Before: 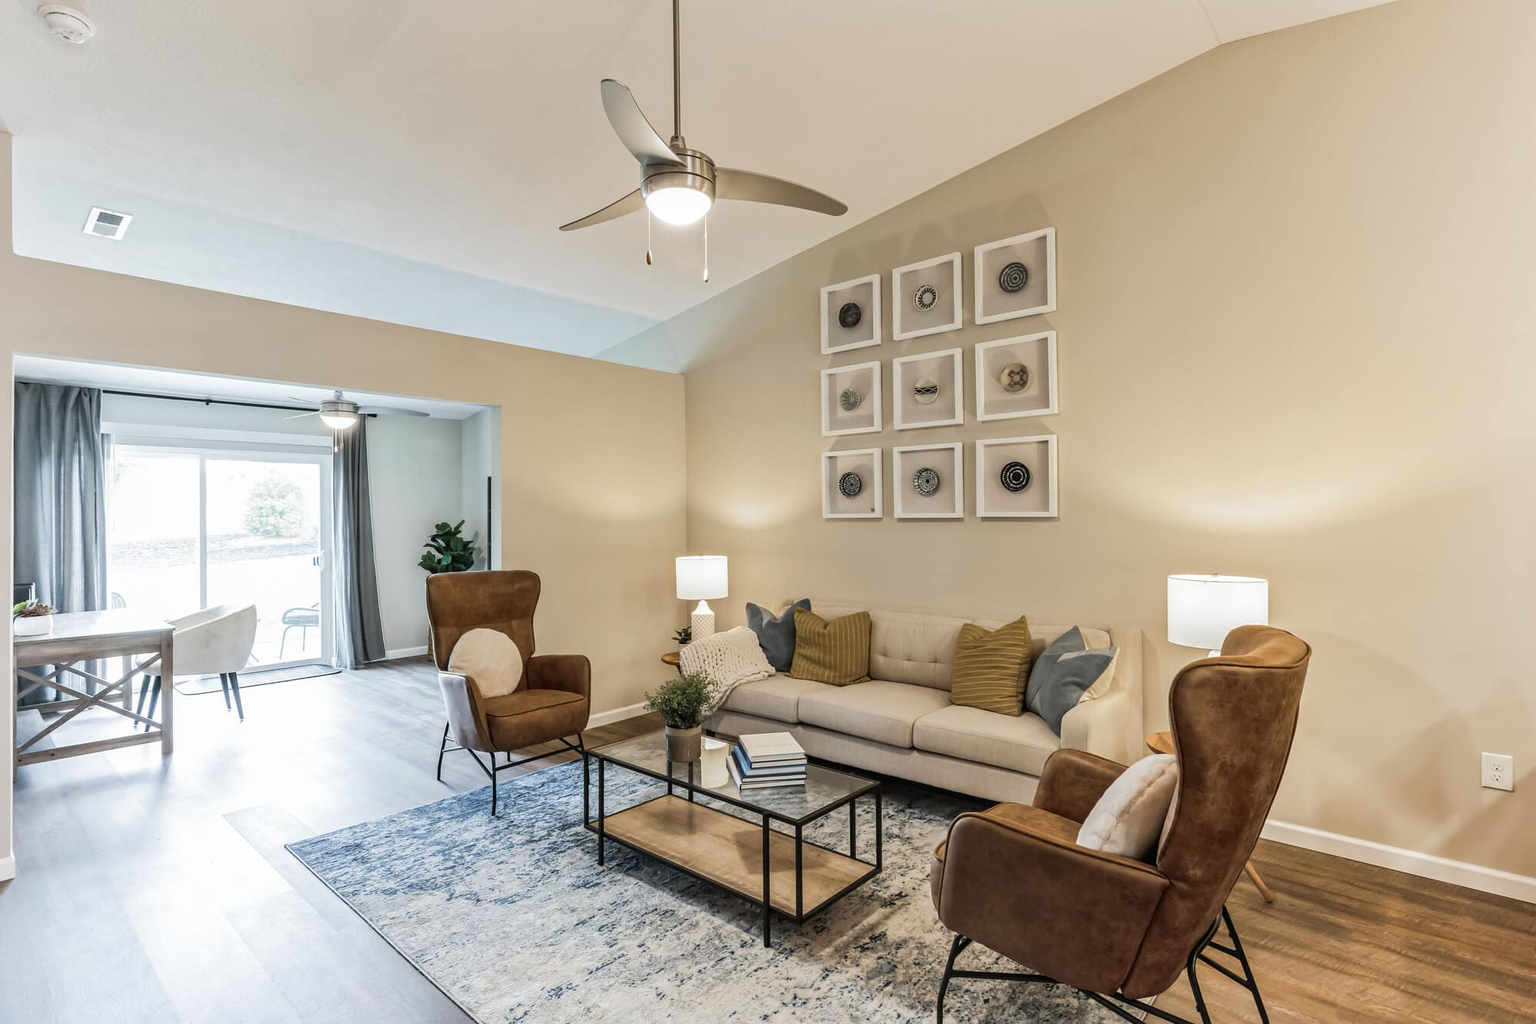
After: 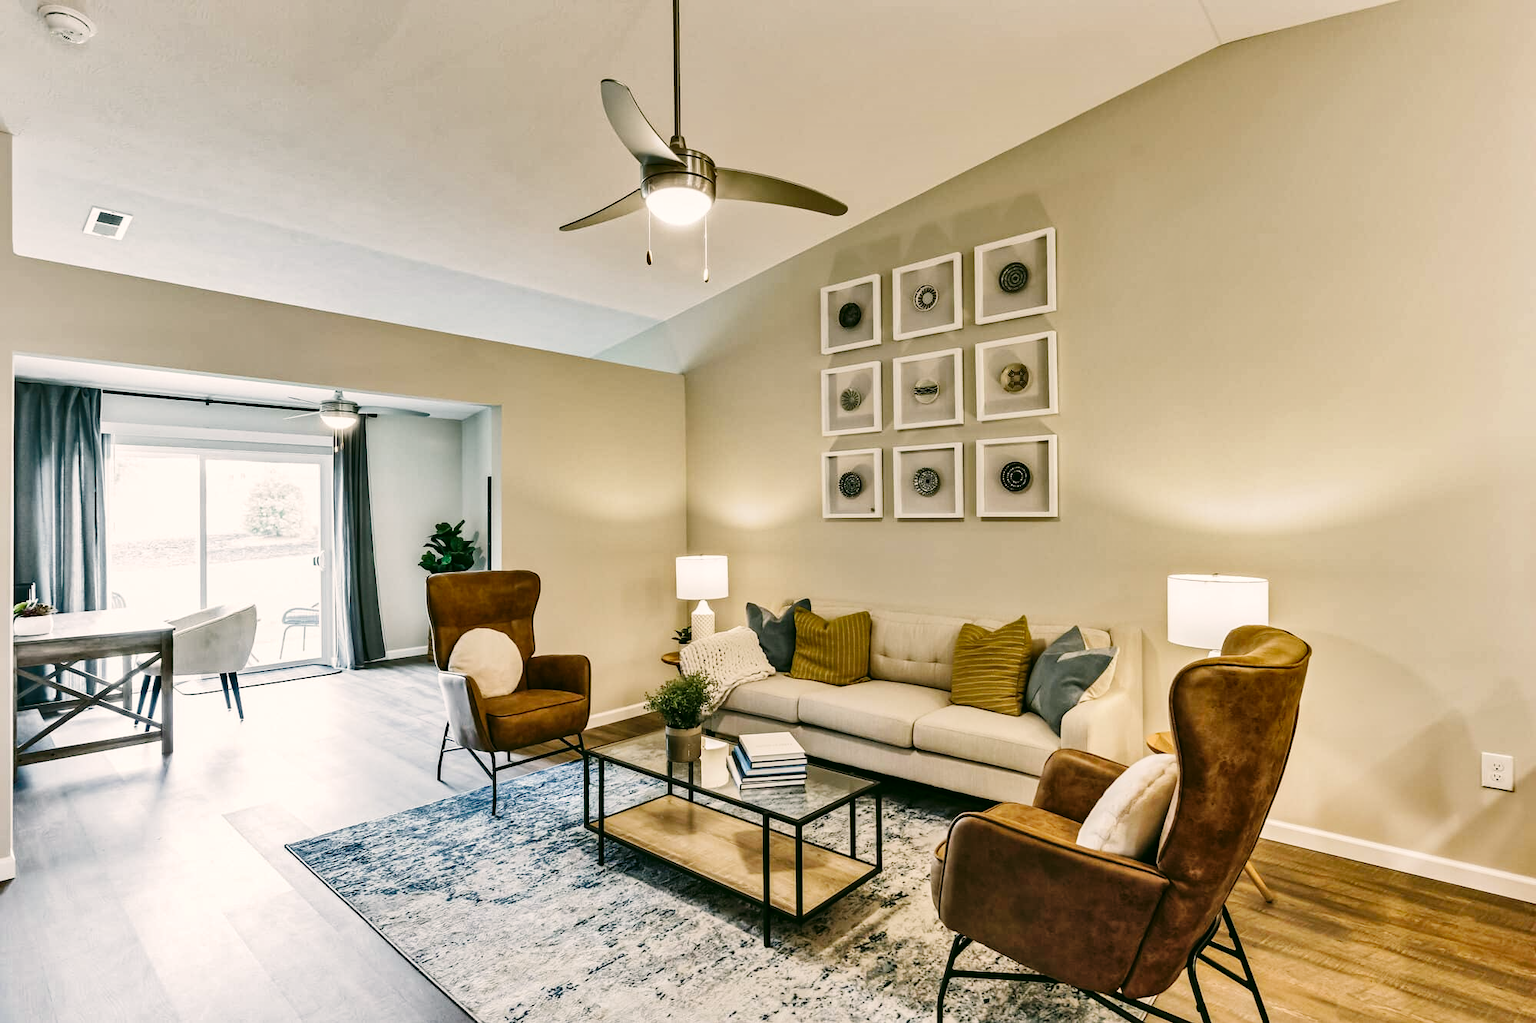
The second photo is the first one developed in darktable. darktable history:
shadows and highlights: shadows 75, highlights -60.85, soften with gaussian
base curve: curves: ch0 [(0, 0) (0.036, 0.025) (0.121, 0.166) (0.206, 0.329) (0.605, 0.79) (1, 1)], preserve colors none
color correction: highlights a* 4.02, highlights b* 4.98, shadows a* -7.55, shadows b* 4.98
